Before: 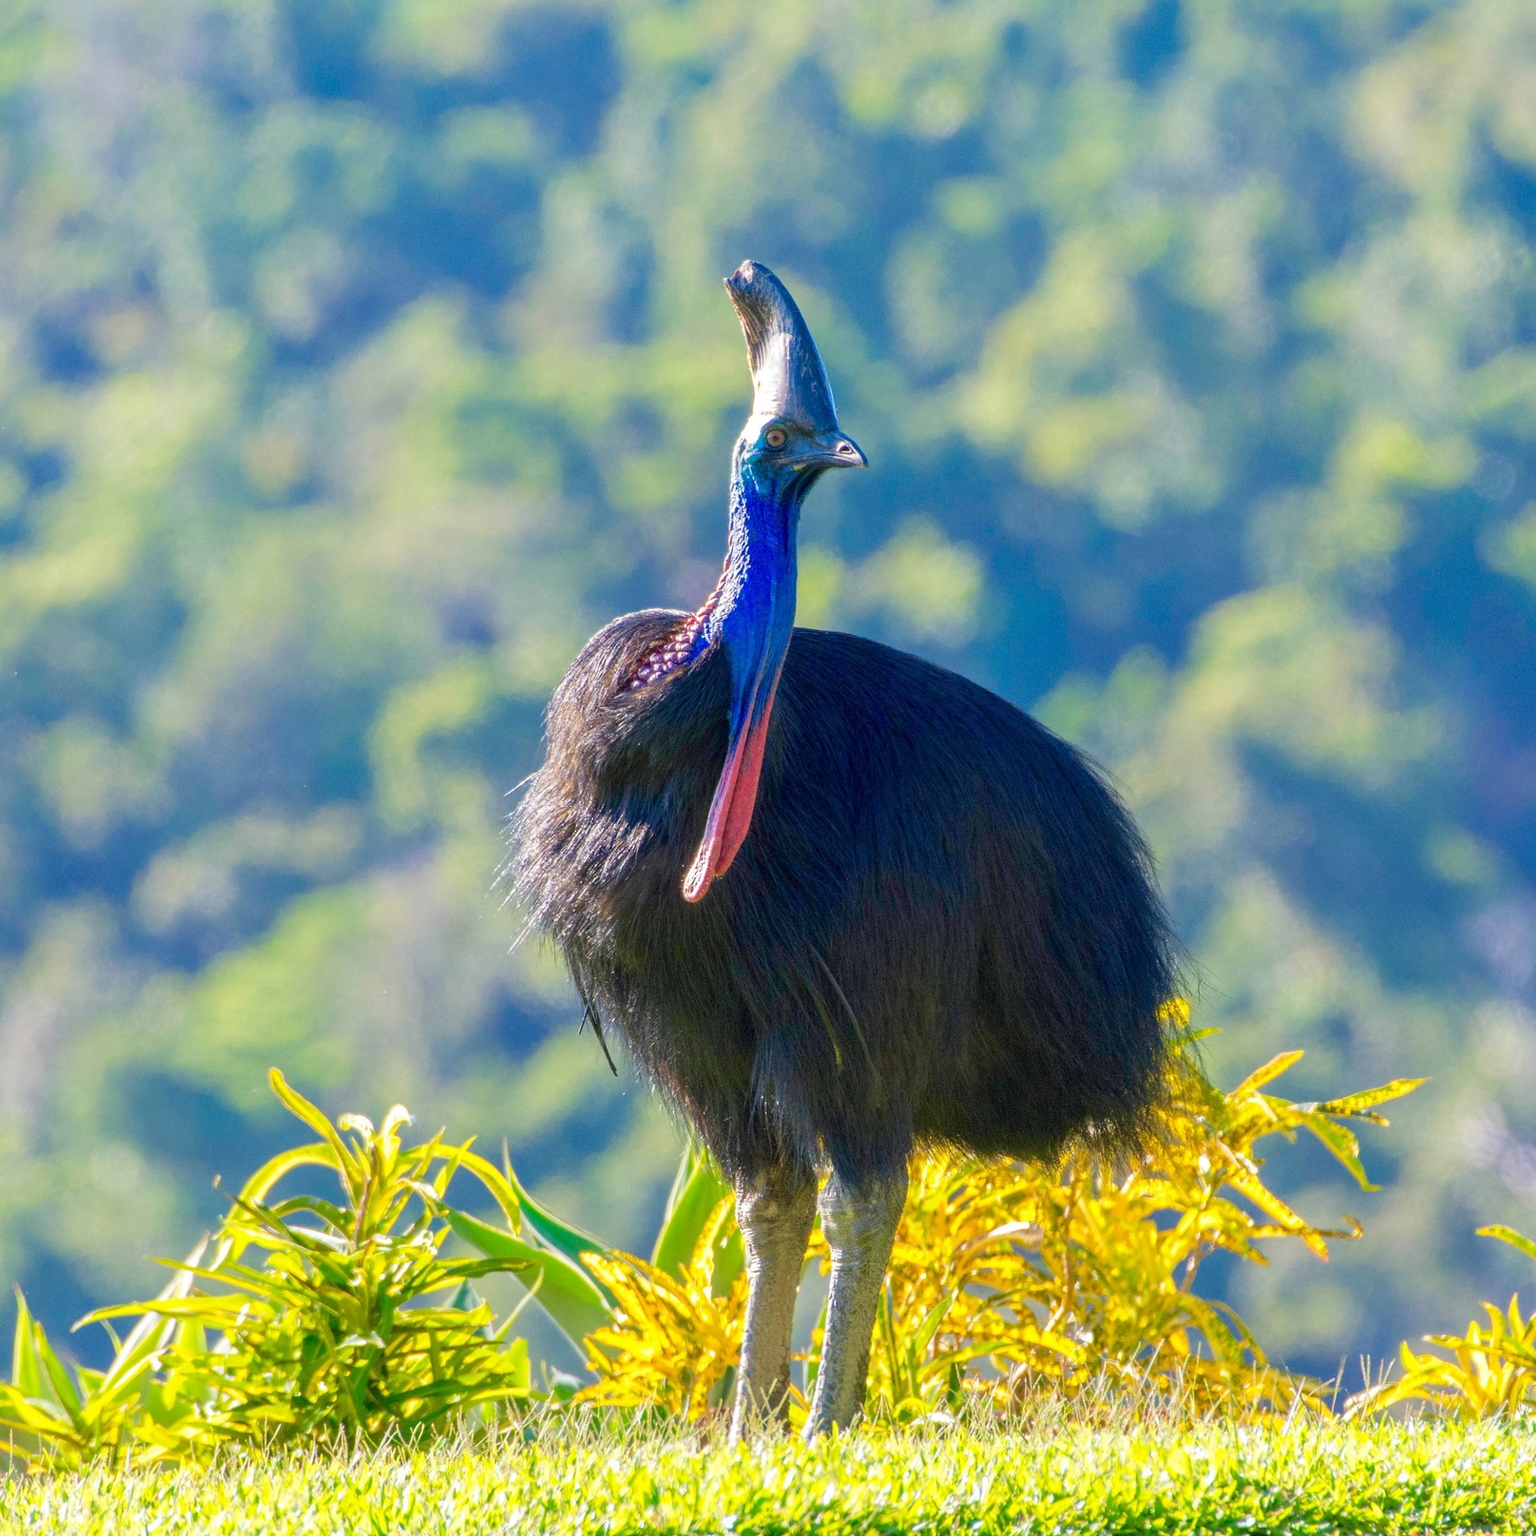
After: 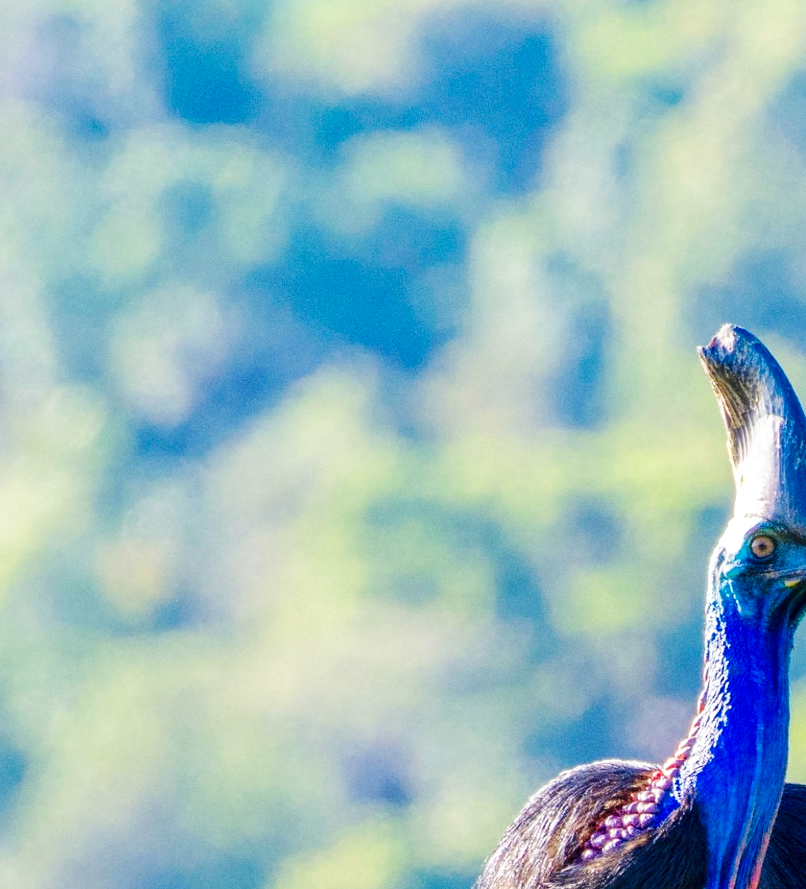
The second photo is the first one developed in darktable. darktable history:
crop and rotate: left 10.817%, top 0.062%, right 47.194%, bottom 53.626%
local contrast: highlights 100%, shadows 100%, detail 120%, midtone range 0.2
base curve: curves: ch0 [(0, 0) (0.036, 0.025) (0.121, 0.166) (0.206, 0.329) (0.605, 0.79) (1, 1)], preserve colors none
